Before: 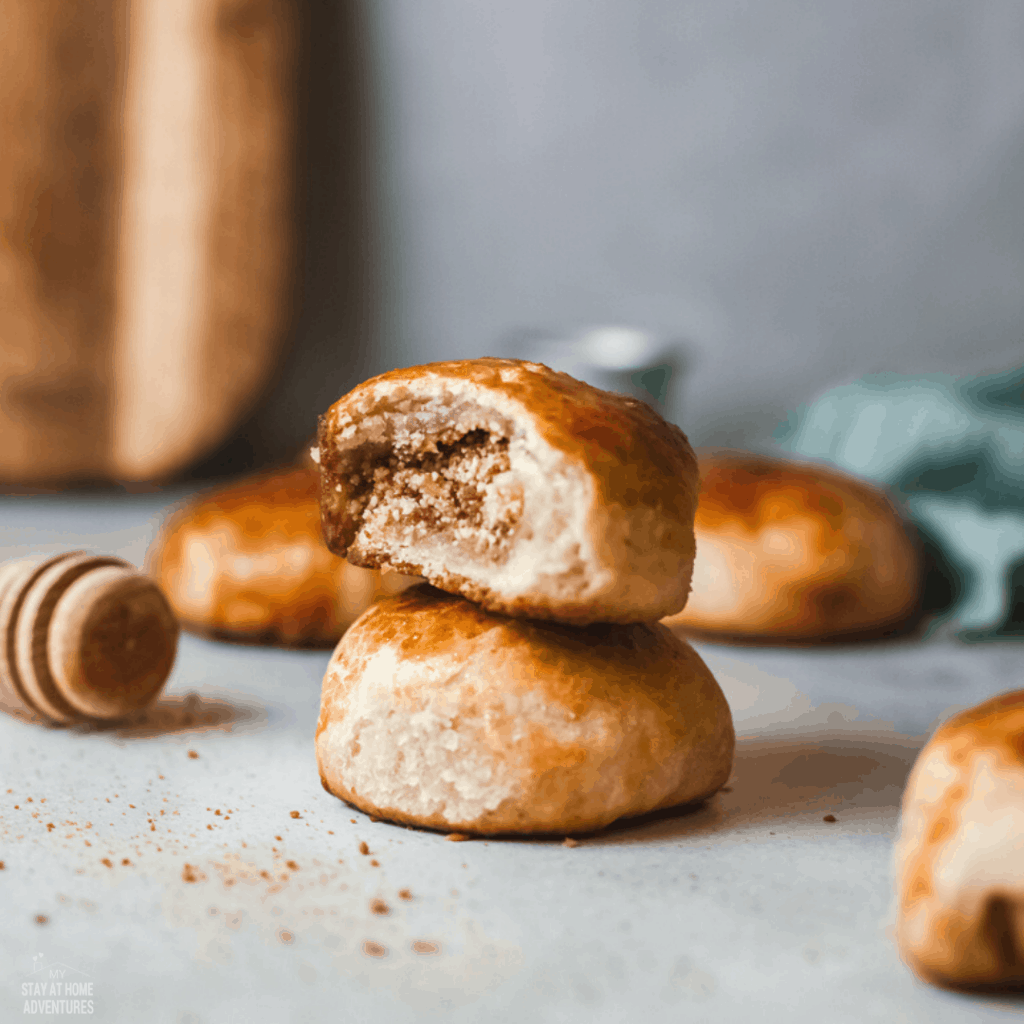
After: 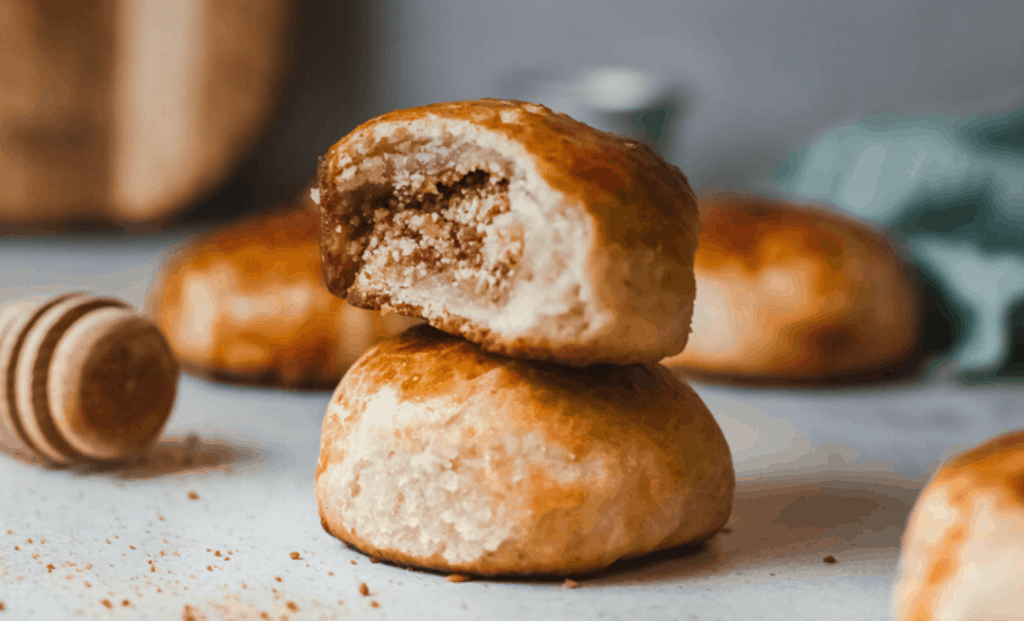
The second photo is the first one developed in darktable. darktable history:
graduated density: on, module defaults
crop and rotate: top 25.357%, bottom 13.942%
